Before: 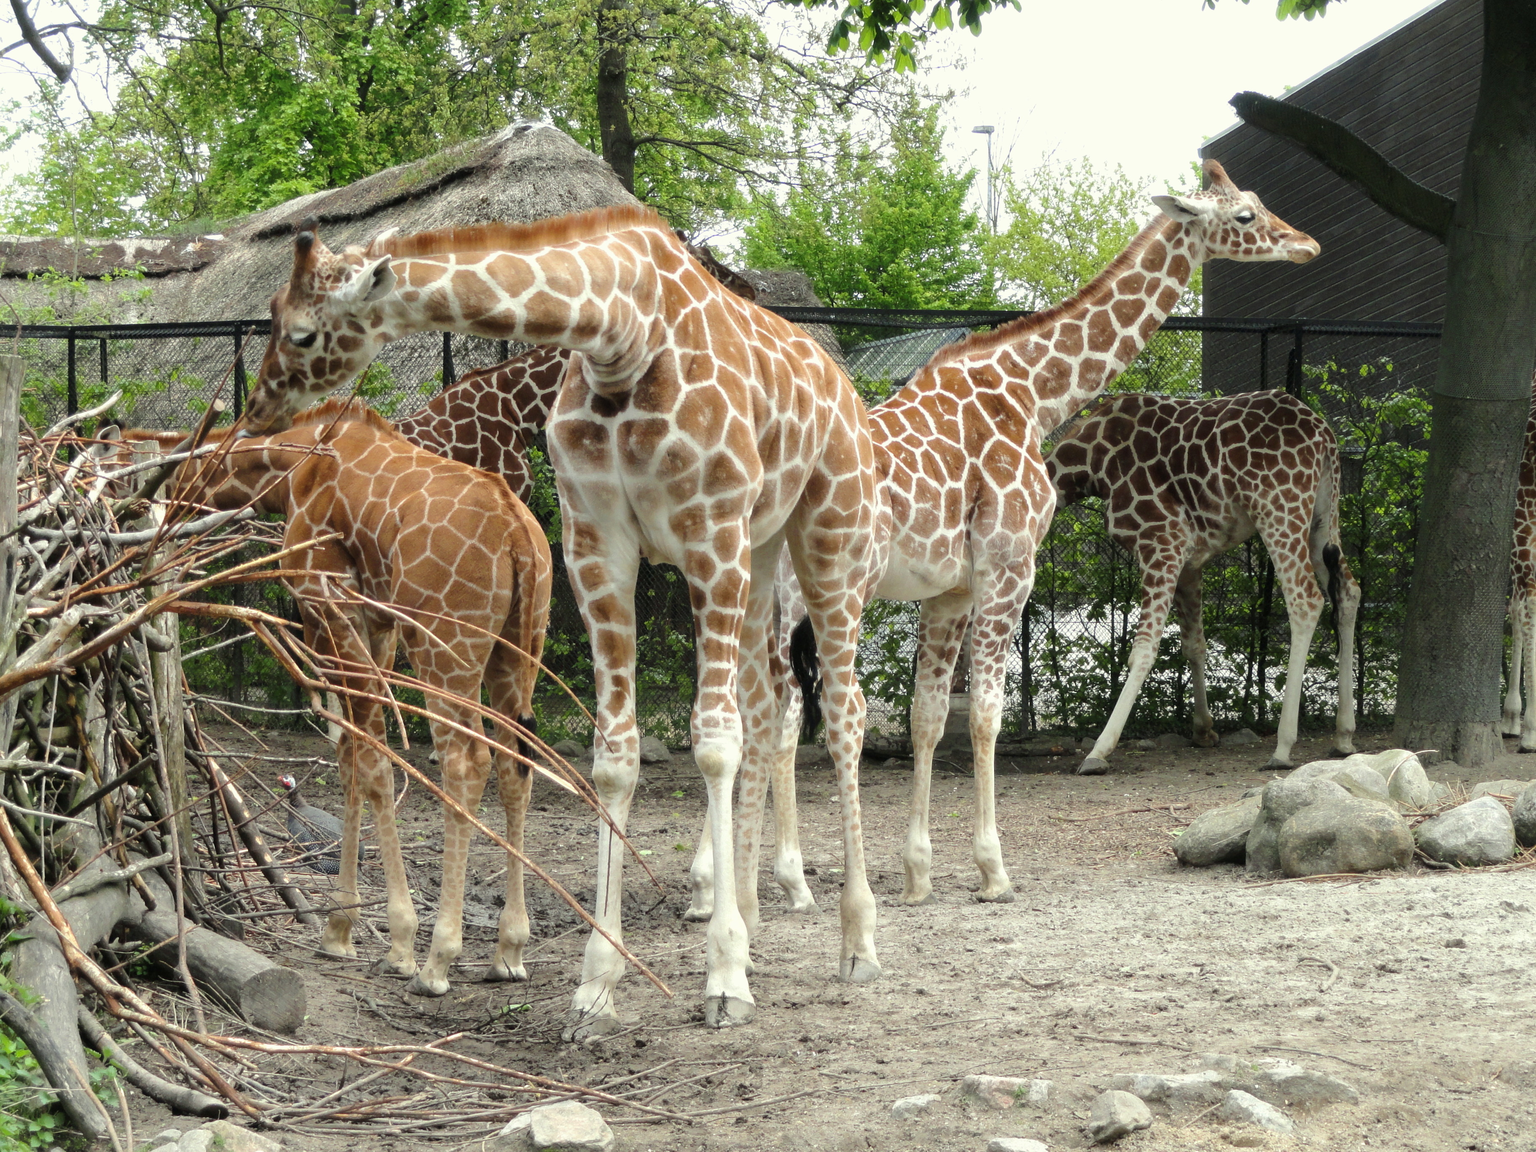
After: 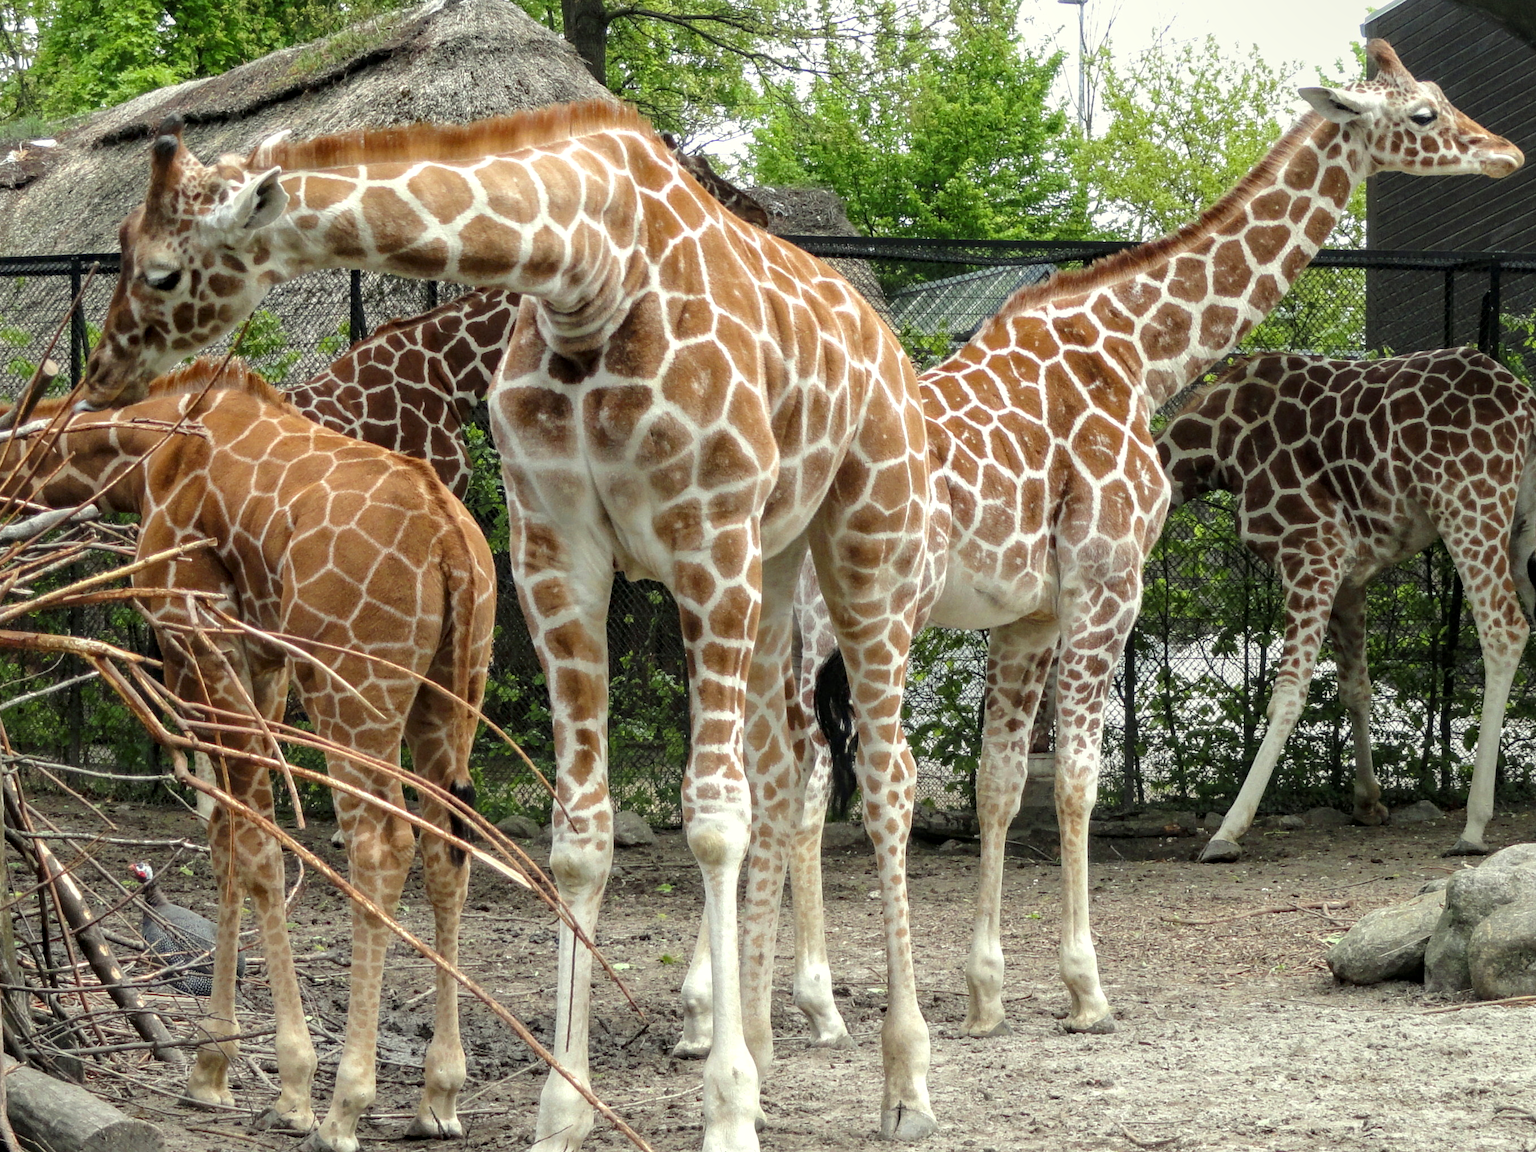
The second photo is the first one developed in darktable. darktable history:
crop and rotate: left 11.831%, top 11.346%, right 13.429%, bottom 13.899%
local contrast: on, module defaults
haze removal: adaptive false
